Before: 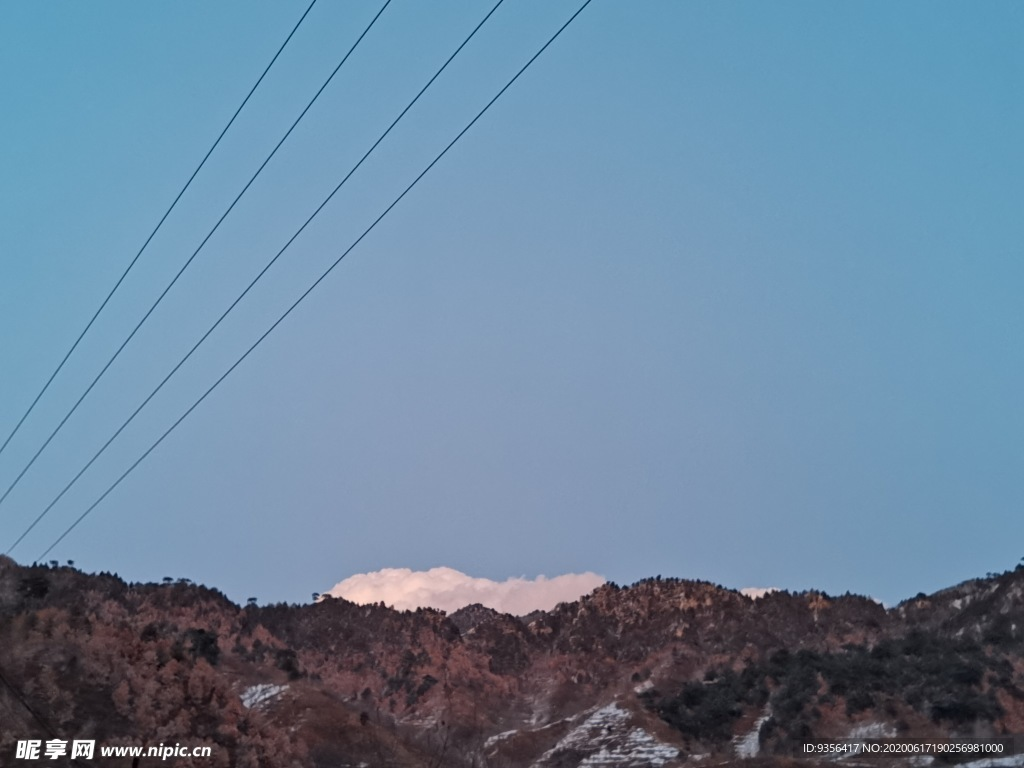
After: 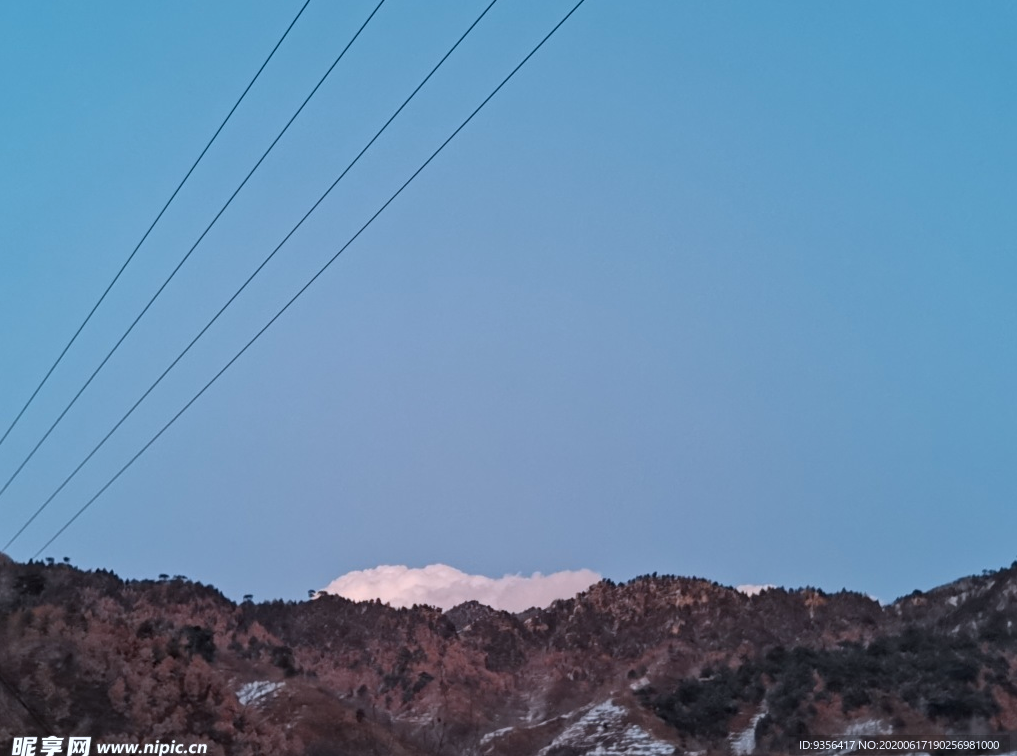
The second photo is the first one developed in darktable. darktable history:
crop: left 0.479%, top 0.504%, right 0.165%, bottom 0.817%
color correction: highlights a* -0.808, highlights b* -9.2
